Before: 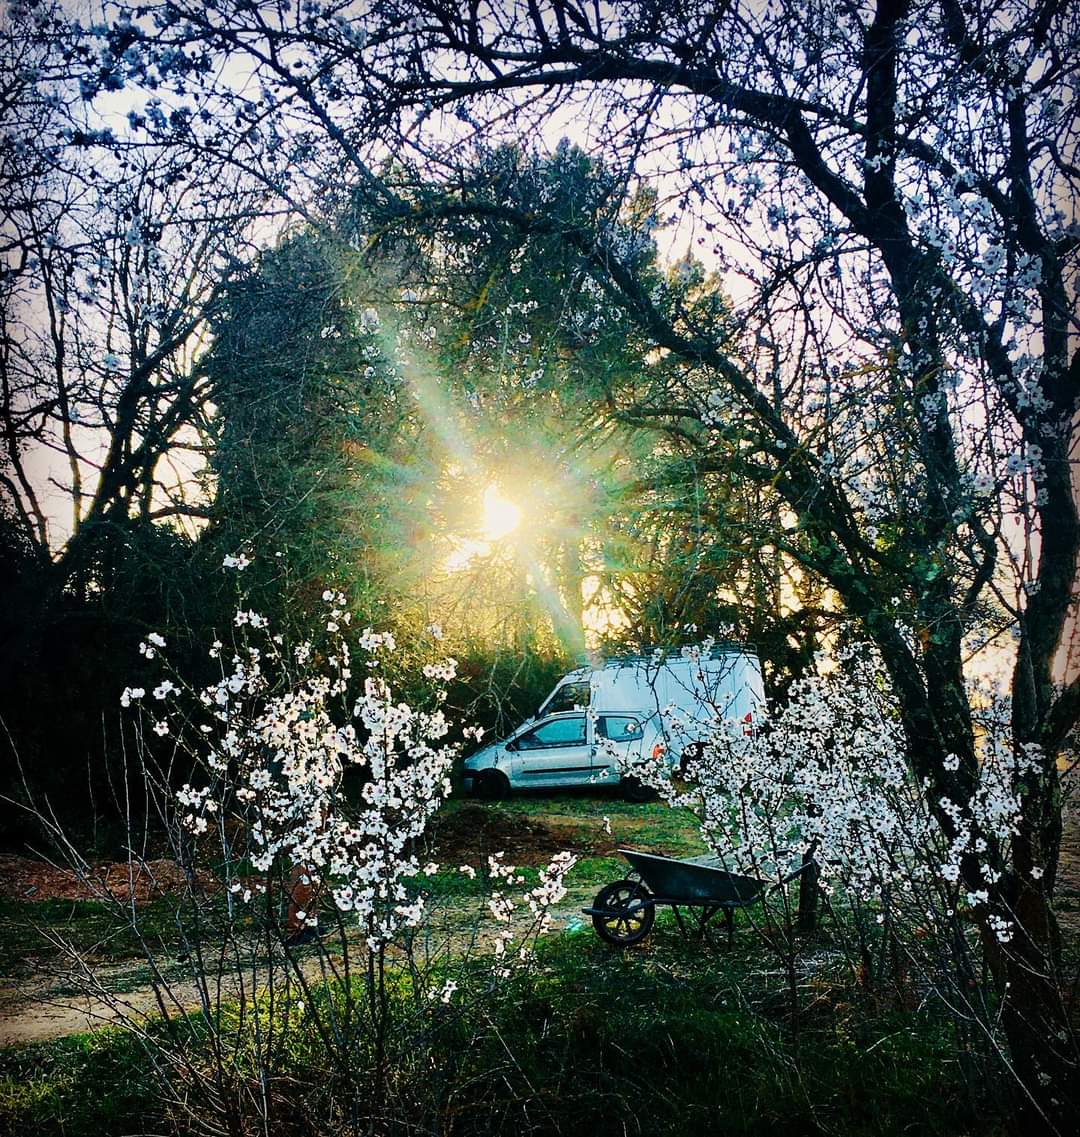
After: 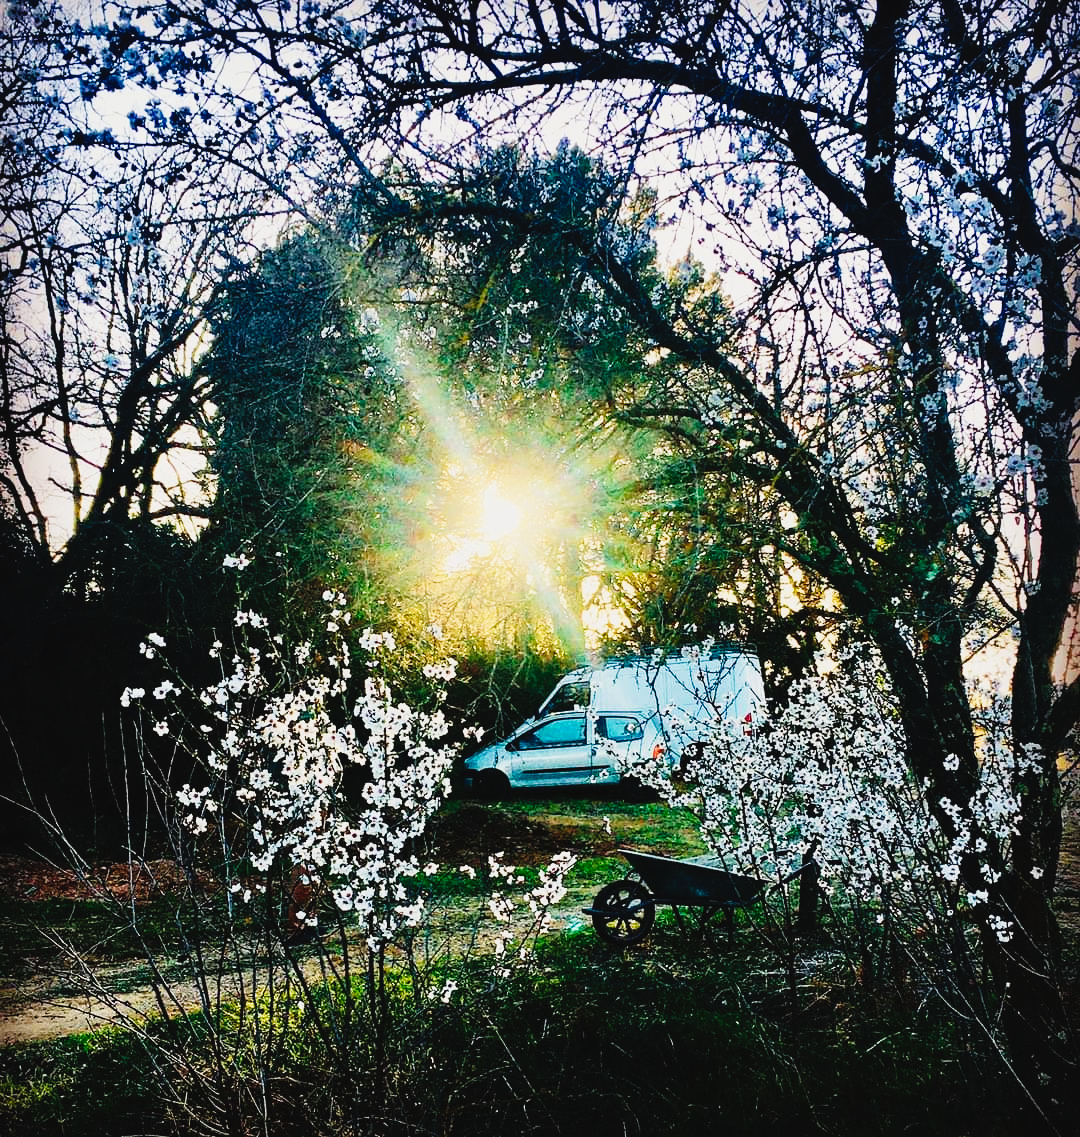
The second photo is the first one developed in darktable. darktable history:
tone curve: curves: ch0 [(0, 0.031) (0.139, 0.084) (0.311, 0.278) (0.495, 0.544) (0.718, 0.816) (0.841, 0.909) (1, 0.967)]; ch1 [(0, 0) (0.272, 0.249) (0.388, 0.385) (0.469, 0.456) (0.495, 0.497) (0.538, 0.545) (0.578, 0.595) (0.707, 0.778) (1, 1)]; ch2 [(0, 0) (0.125, 0.089) (0.353, 0.329) (0.443, 0.408) (0.502, 0.499) (0.557, 0.531) (0.608, 0.631) (1, 1)], preserve colors none
